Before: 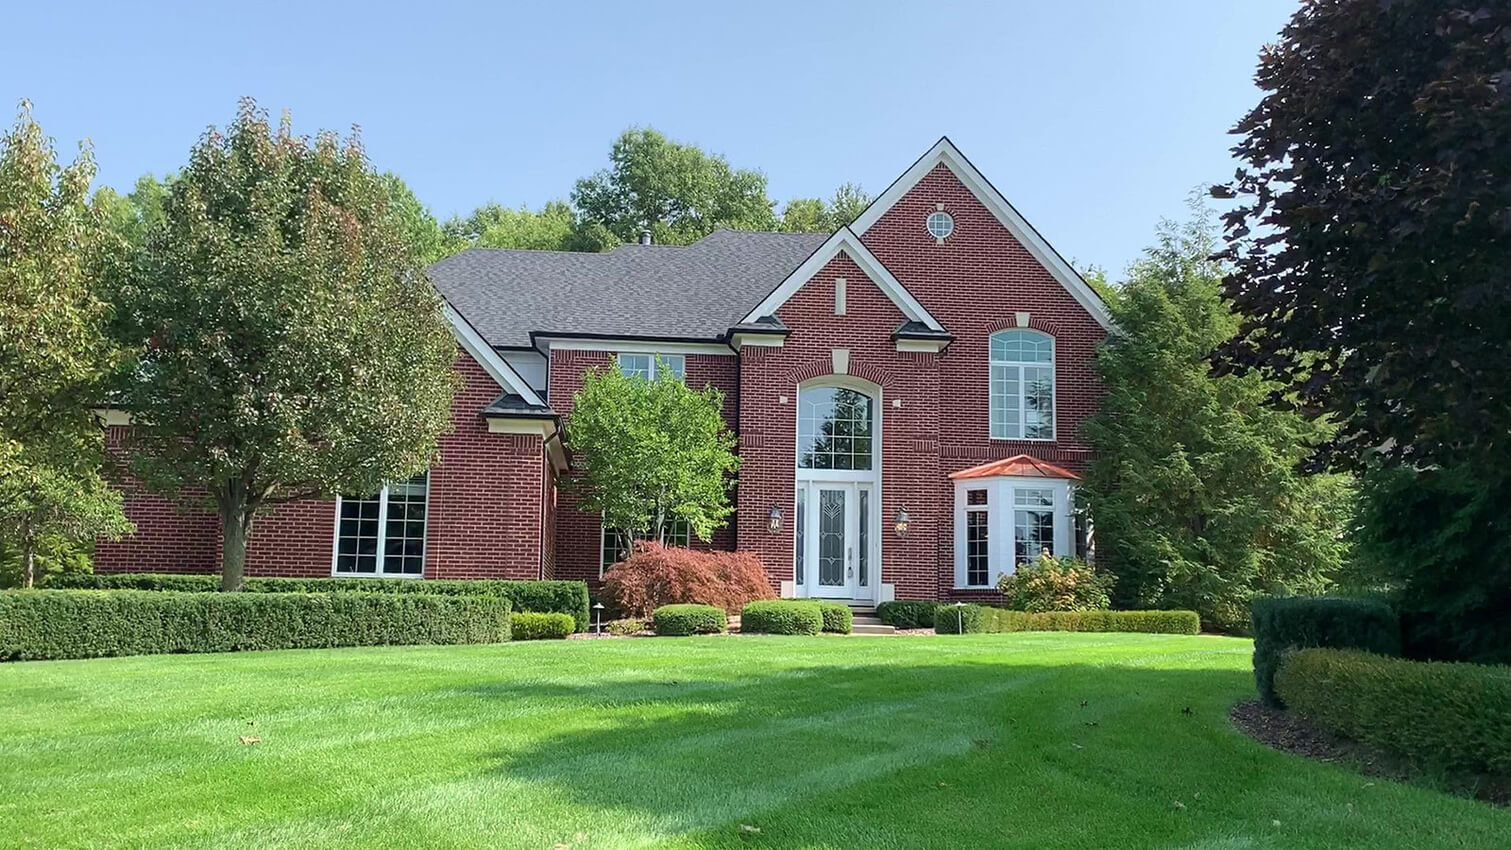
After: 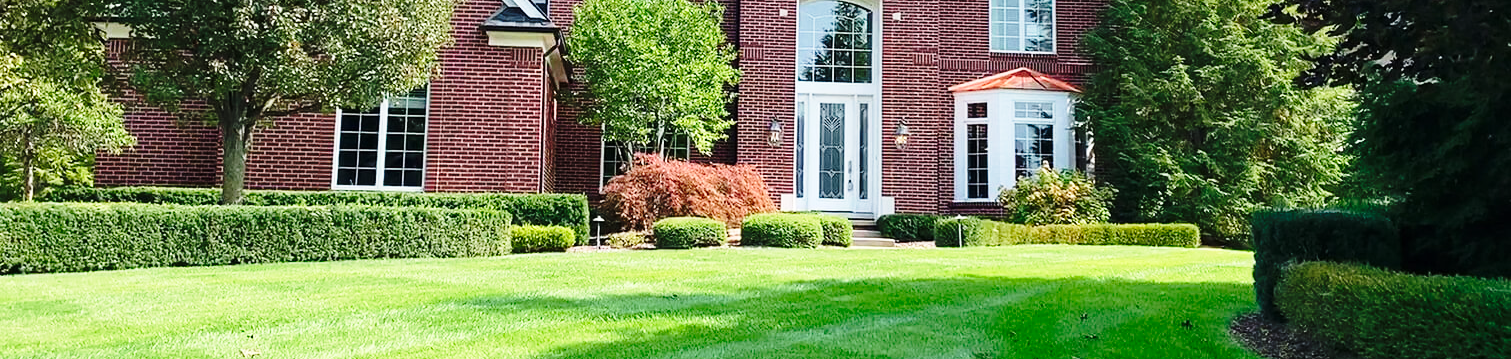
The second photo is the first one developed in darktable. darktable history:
crop: top 45.571%, bottom 12.163%
base curve: curves: ch0 [(0, 0) (0.04, 0.03) (0.133, 0.232) (0.448, 0.748) (0.843, 0.968) (1, 1)], preserve colors none
